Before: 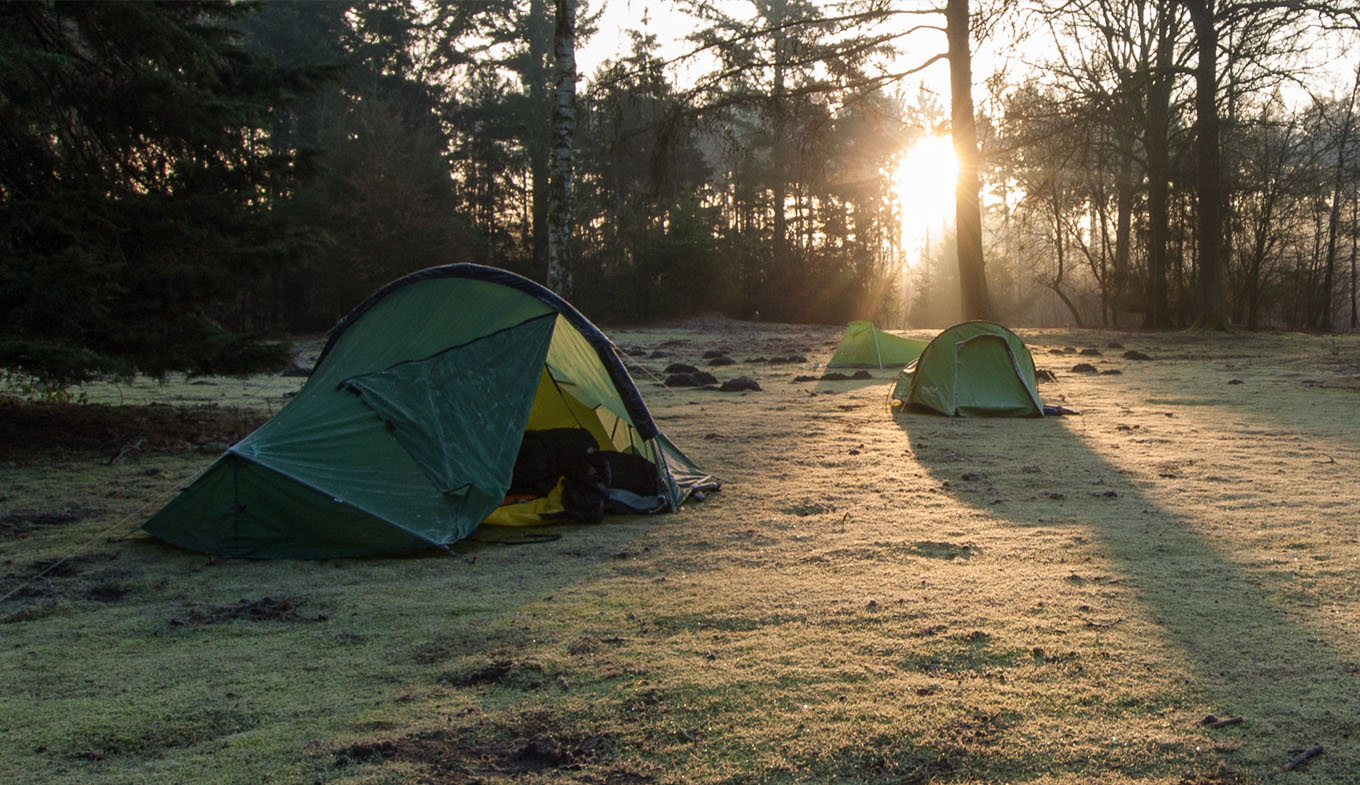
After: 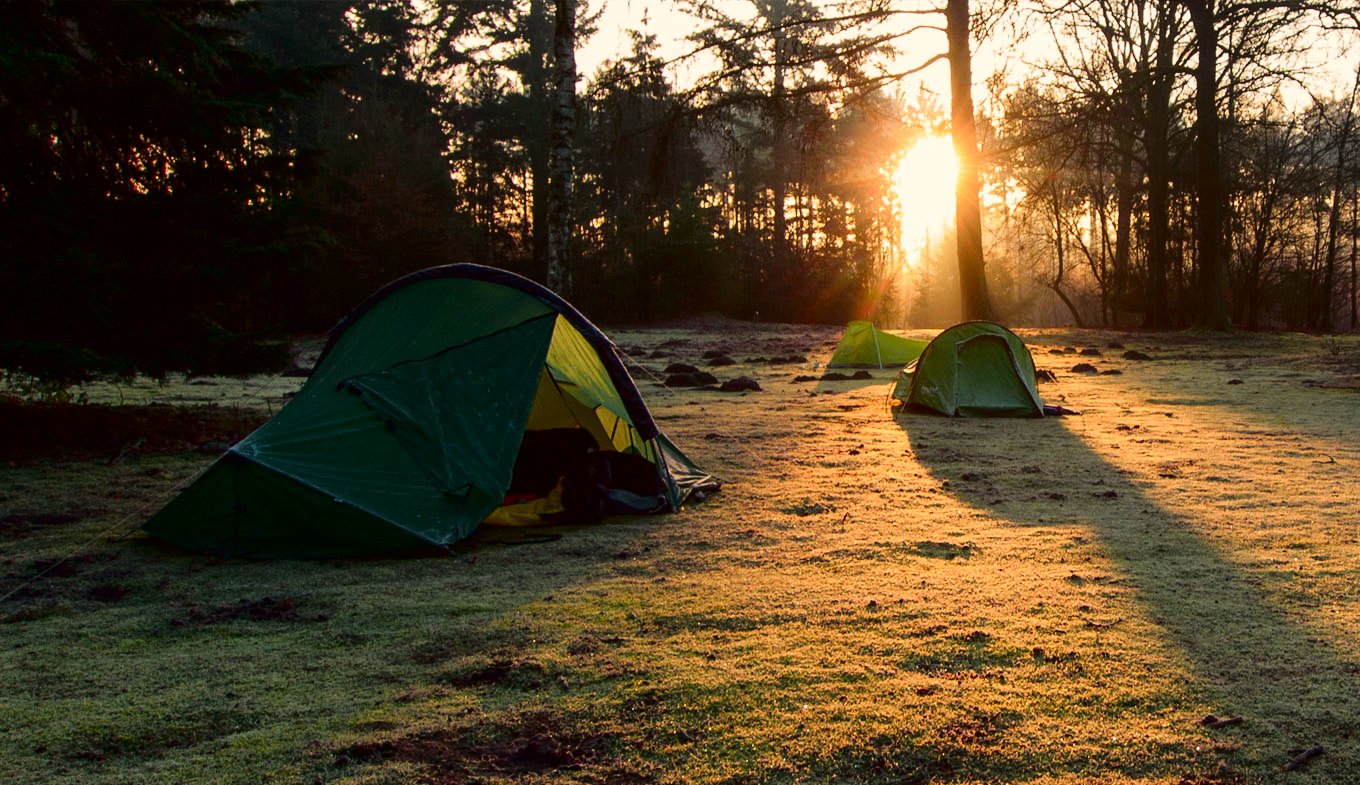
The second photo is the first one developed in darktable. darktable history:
tone curve: curves: ch0 [(0, 0) (0.106, 0.026) (0.275, 0.155) (0.392, 0.314) (0.513, 0.481) (0.657, 0.667) (1, 1)]; ch1 [(0, 0) (0.5, 0.511) (0.536, 0.579) (0.587, 0.69) (1, 1)]; ch2 [(0, 0) (0.5, 0.5) (0.55, 0.552) (0.625, 0.699) (1, 1)], color space Lab, independent channels, preserve colors none
white balance: red 1.029, blue 0.92
